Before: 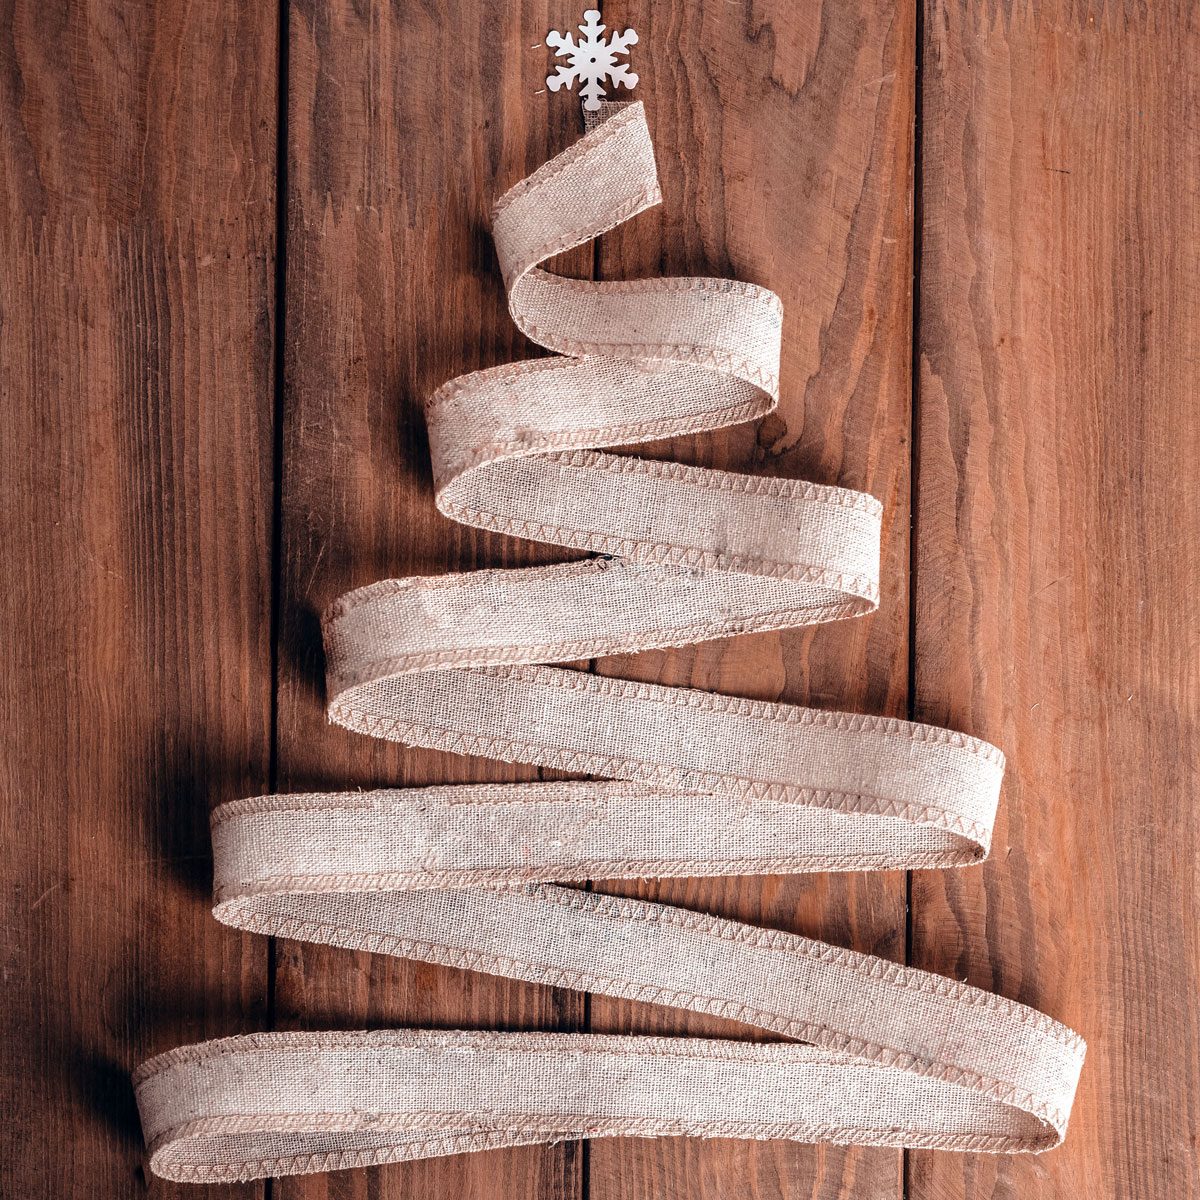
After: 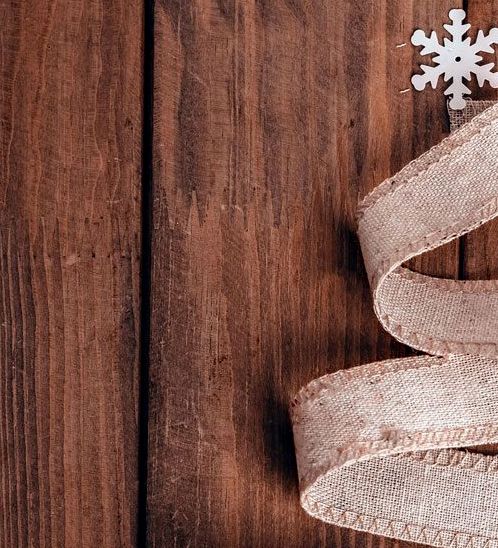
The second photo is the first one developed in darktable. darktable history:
crop and rotate: left 11.286%, top 0.117%, right 47.204%, bottom 54.141%
exposure: exposure -0.041 EV, compensate exposure bias true, compensate highlight preservation false
haze removal: strength 0.243, distance 0.25, compatibility mode true, adaptive false
